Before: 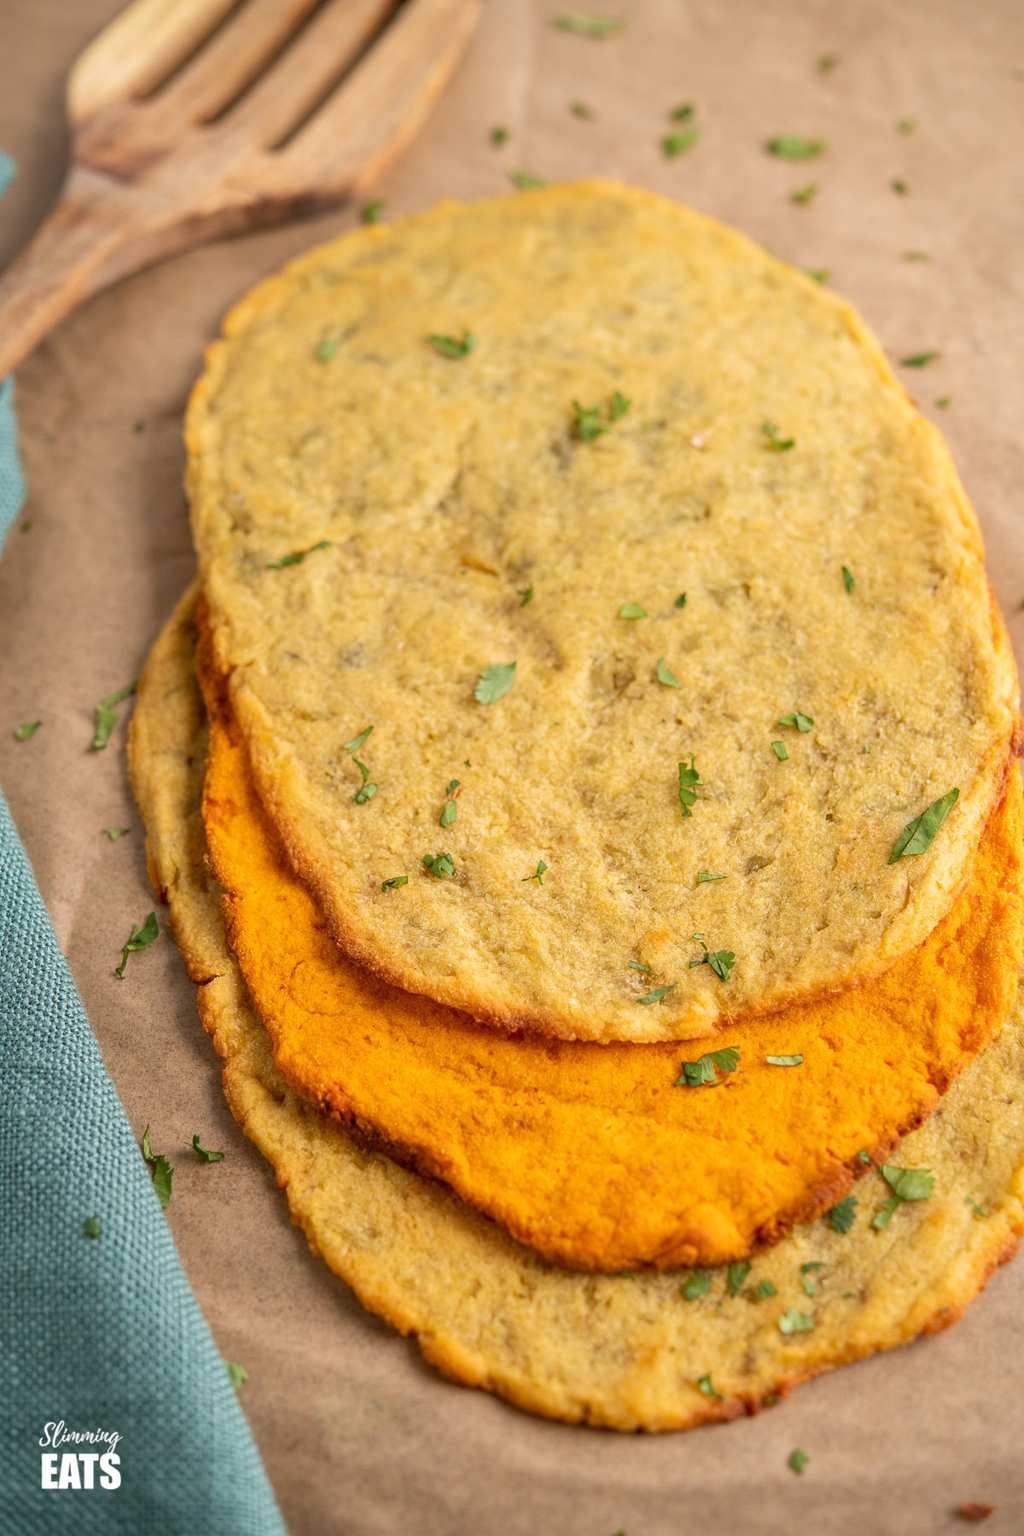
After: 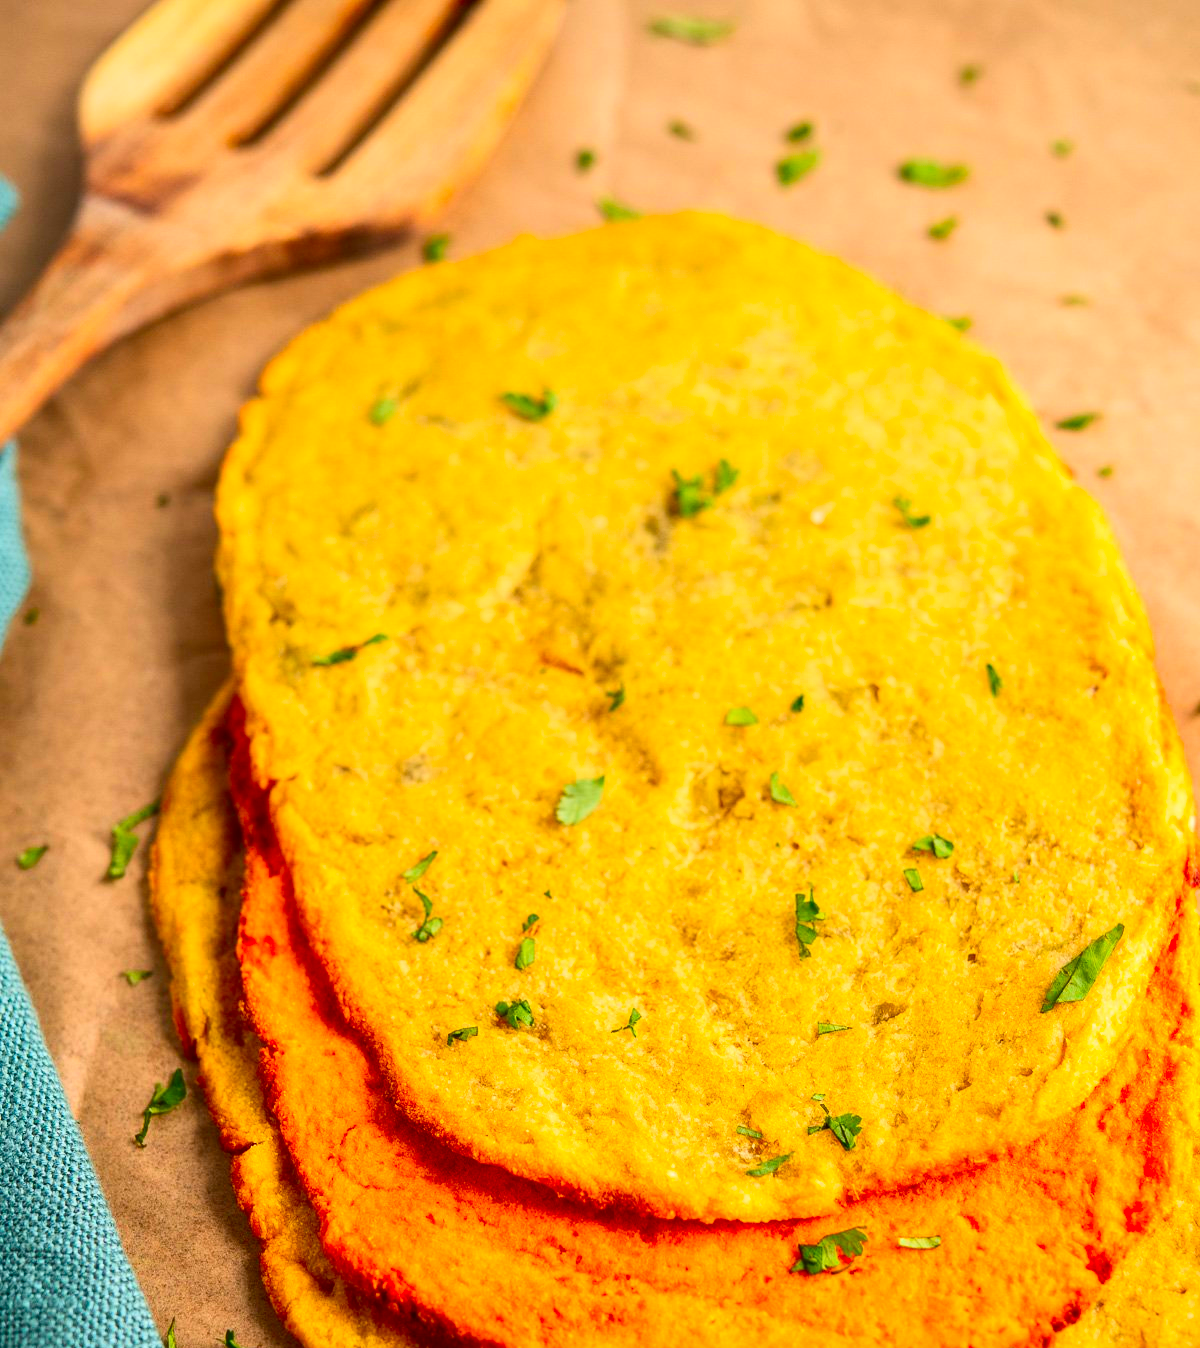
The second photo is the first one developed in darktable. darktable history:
bloom: size 9%, threshold 100%, strength 7%
crop: bottom 24.967%
contrast brightness saturation: contrast 0.26, brightness 0.02, saturation 0.87
